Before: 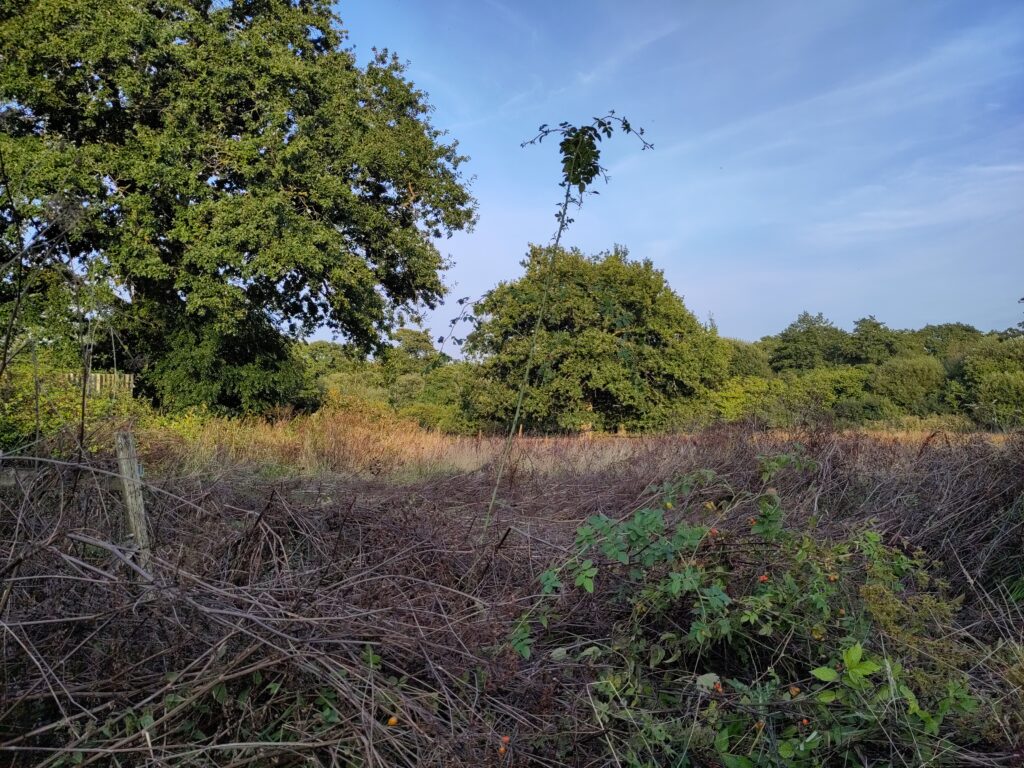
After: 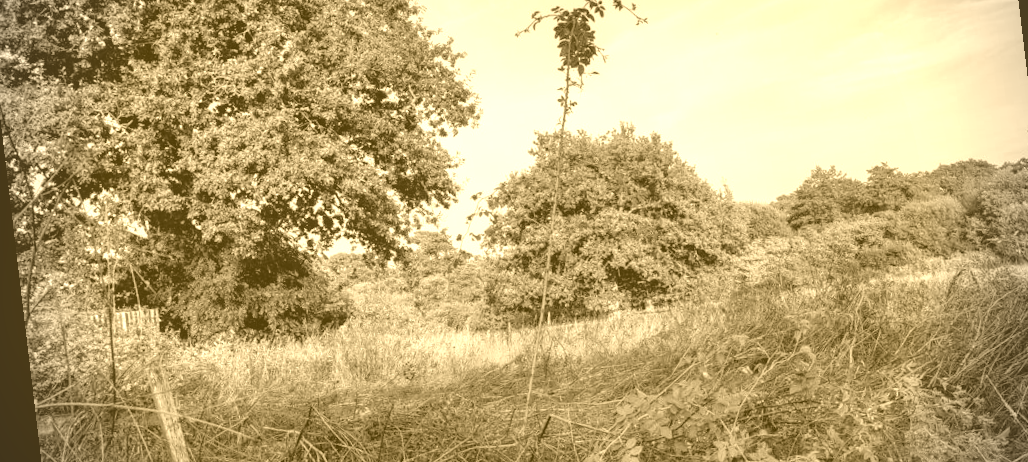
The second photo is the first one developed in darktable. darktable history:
vignetting: unbound false
local contrast: on, module defaults
rotate and perspective: rotation -6.83°, automatic cropping off
crop: left 1.744%, top 19.225%, right 5.069%, bottom 28.357%
colorize: hue 36°, source mix 100%
